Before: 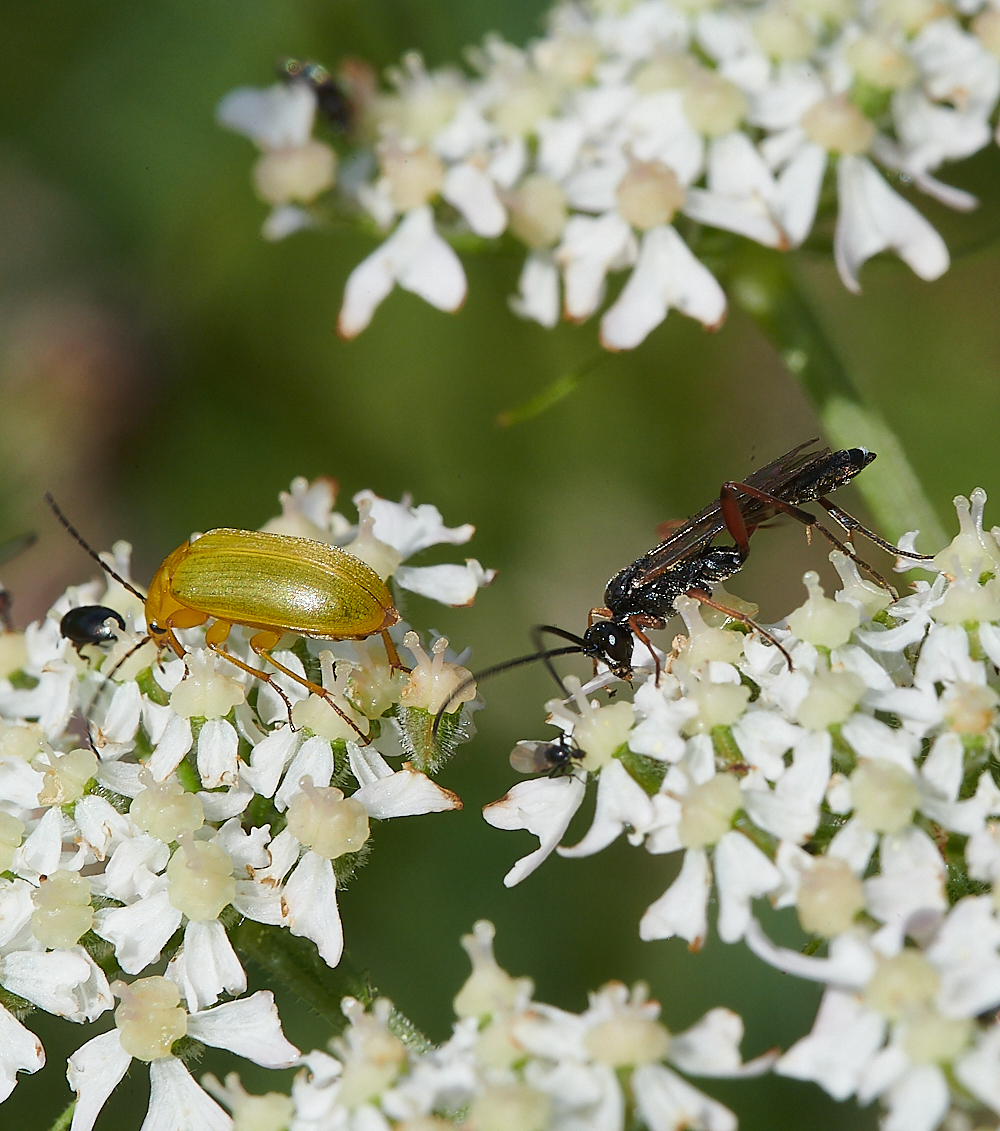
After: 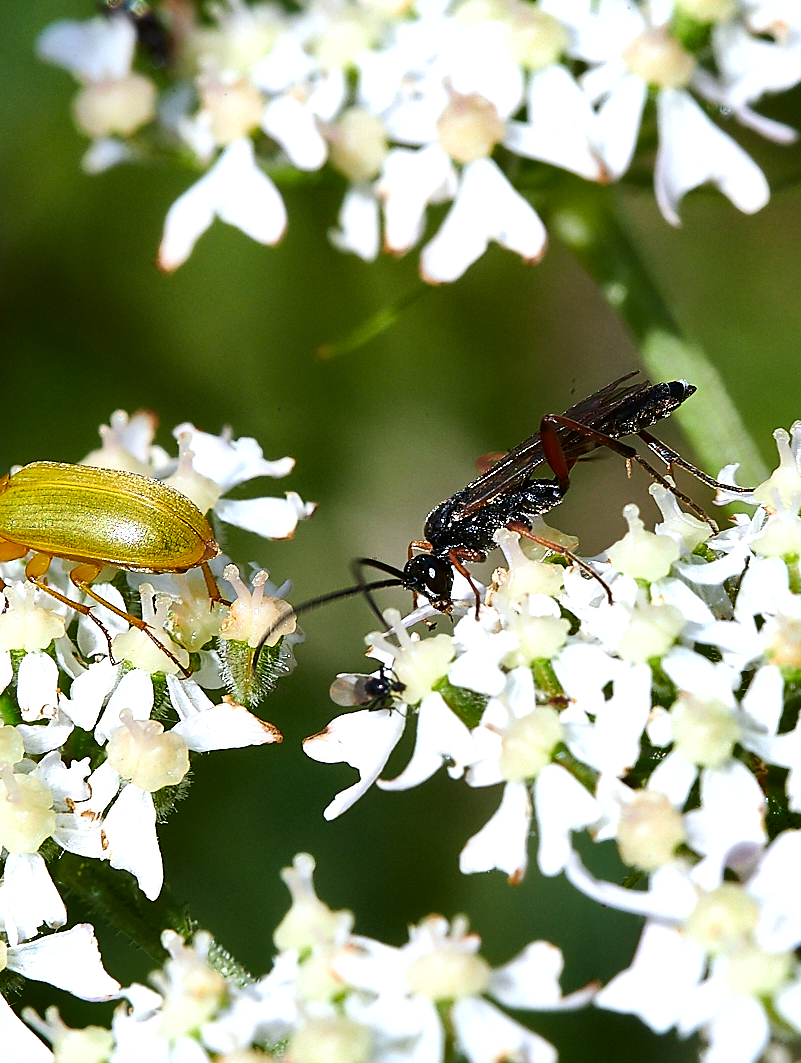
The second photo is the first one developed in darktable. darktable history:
shadows and highlights: low approximation 0.01, soften with gaussian
crop and rotate: left 18.099%, top 5.967%, right 1.736%
sharpen: amount 0.204
tone equalizer: -8 EV -0.776 EV, -7 EV -0.69 EV, -6 EV -0.626 EV, -5 EV -0.42 EV, -3 EV 0.389 EV, -2 EV 0.6 EV, -1 EV 0.698 EV, +0 EV 0.739 EV, mask exposure compensation -0.498 EV
contrast brightness saturation: contrast 0.133, brightness -0.05, saturation 0.161
color calibration: illuminant as shot in camera, x 0.358, y 0.373, temperature 4628.91 K
